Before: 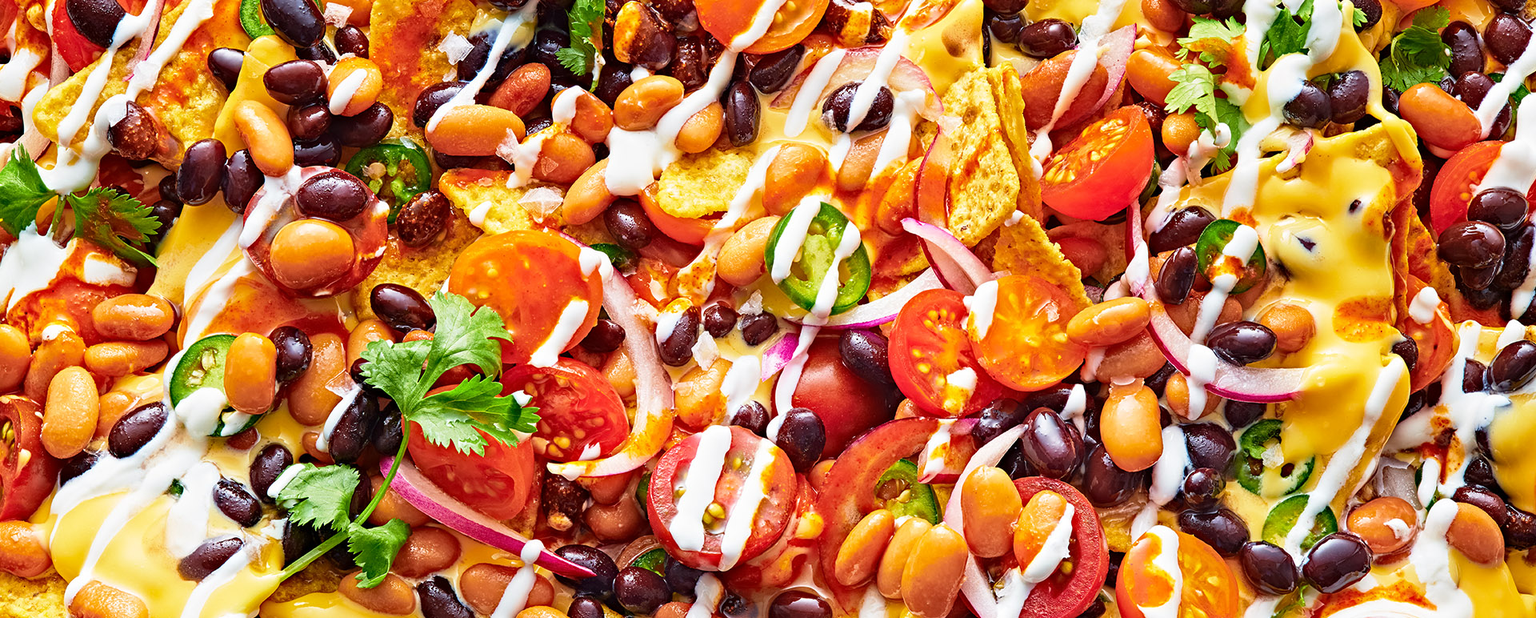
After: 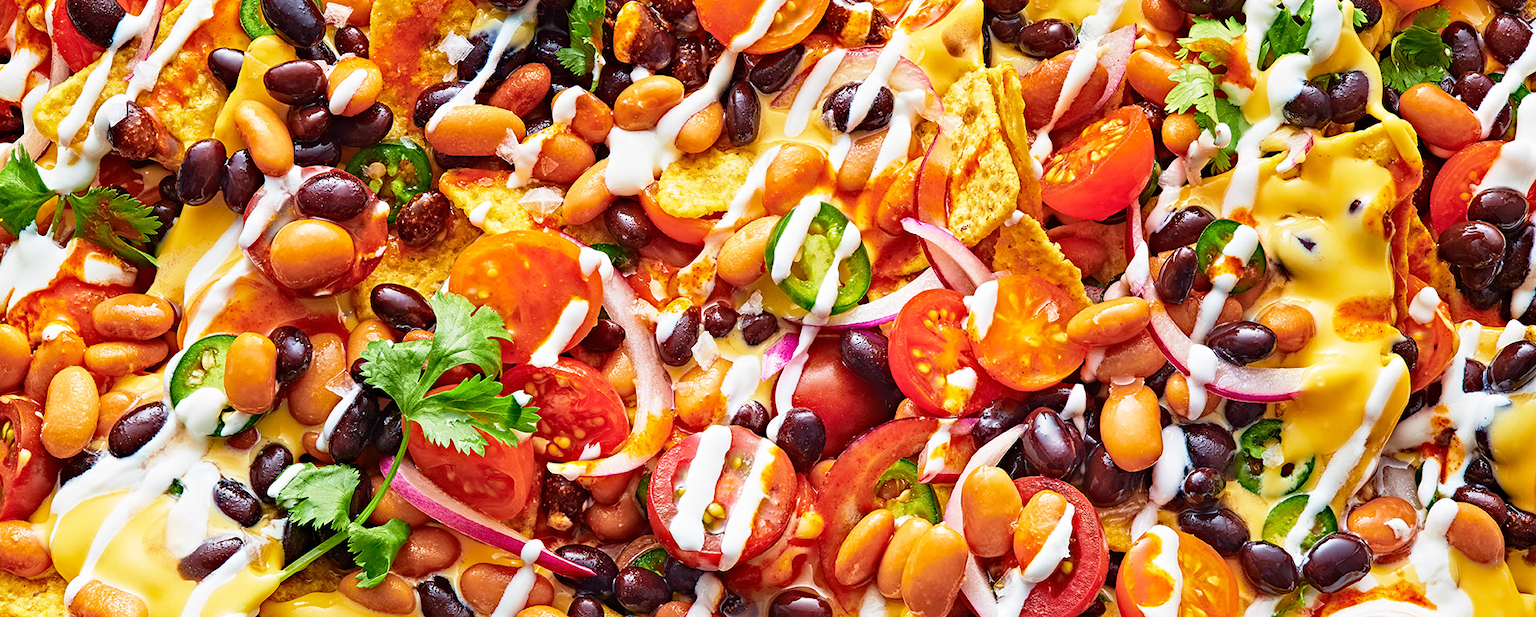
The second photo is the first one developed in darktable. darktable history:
shadows and highlights: radius 334.93, shadows 63.48, highlights 6.06, compress 87.7%, highlights color adjustment 39.73%, soften with gaussian
white balance: red 1, blue 1
